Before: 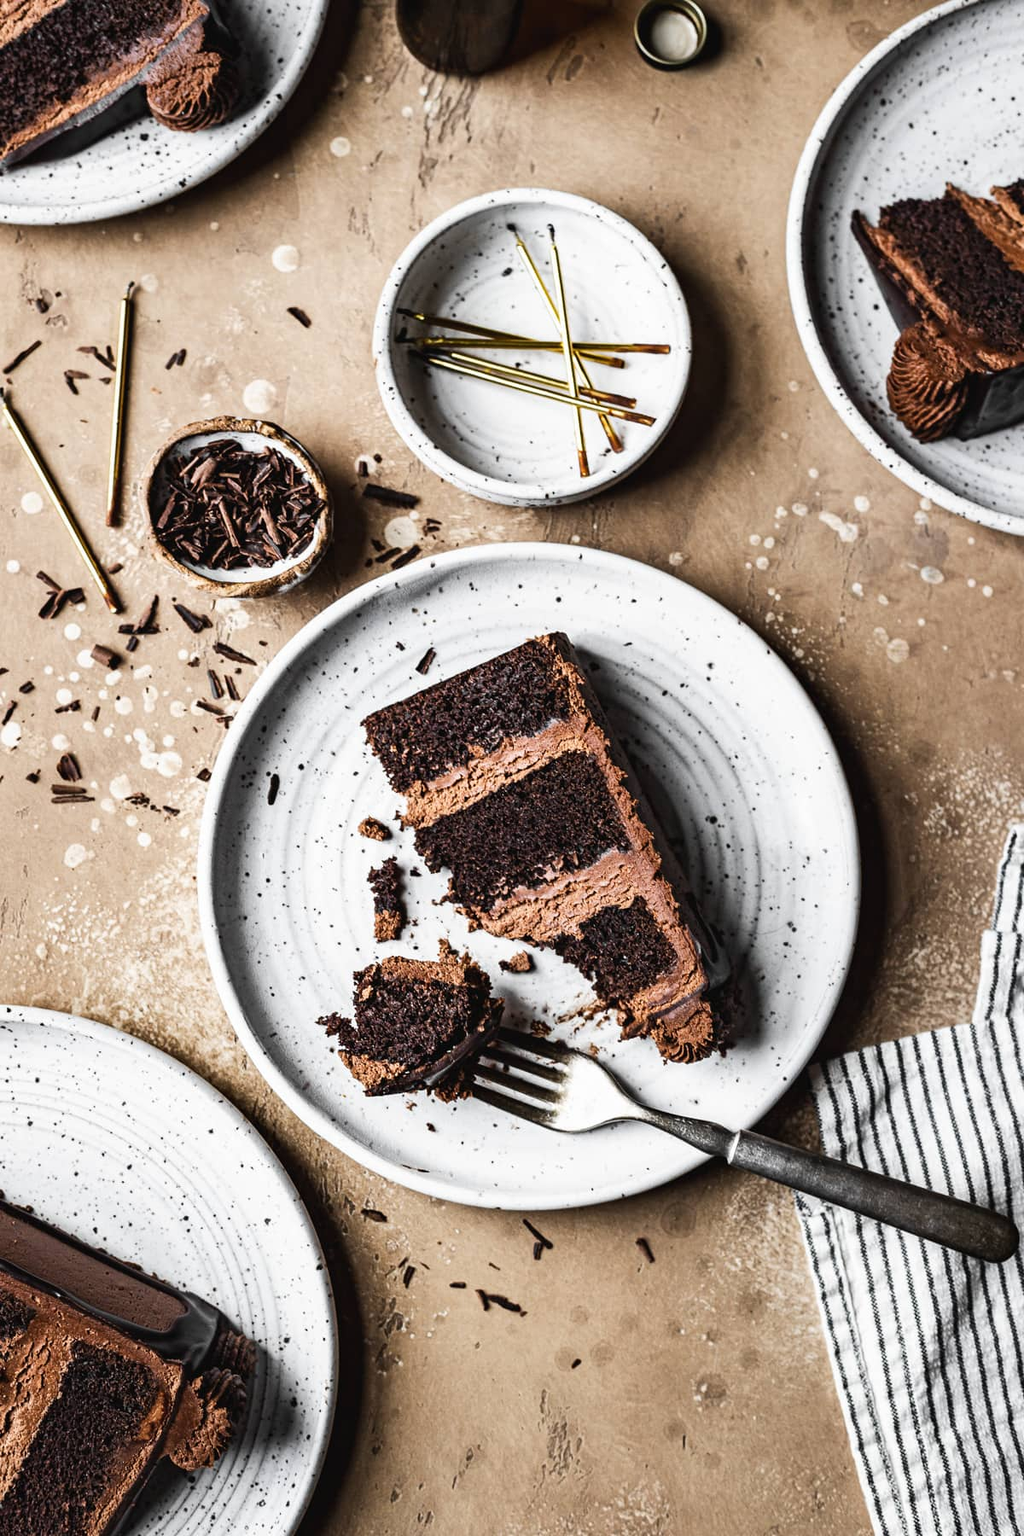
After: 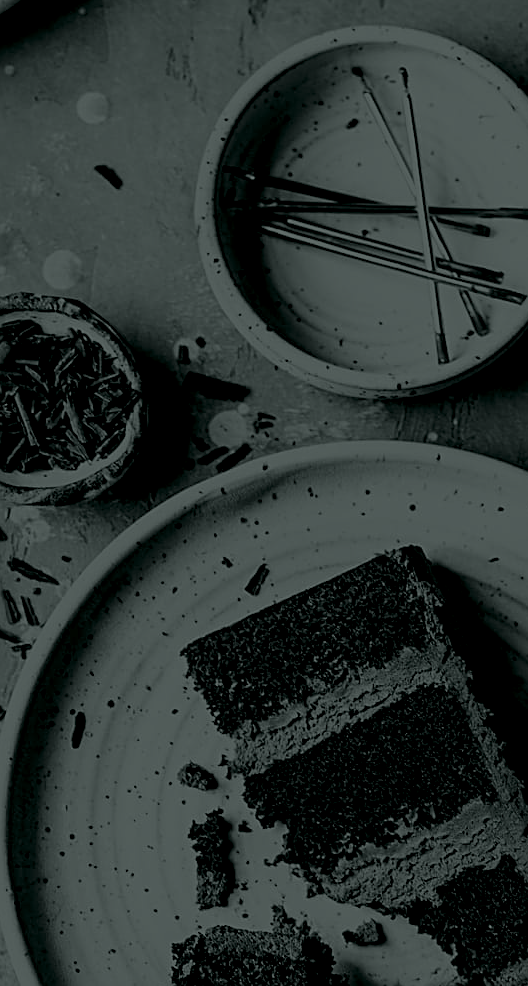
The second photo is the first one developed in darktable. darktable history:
colorize: hue 90°, saturation 19%, lightness 1.59%, version 1
rgb curve: curves: ch0 [(0, 0) (0.136, 0.078) (0.262, 0.245) (0.414, 0.42) (1, 1)], compensate middle gray true, preserve colors basic power
crop: left 20.248%, top 10.86%, right 35.675%, bottom 34.321%
sharpen: on, module defaults
